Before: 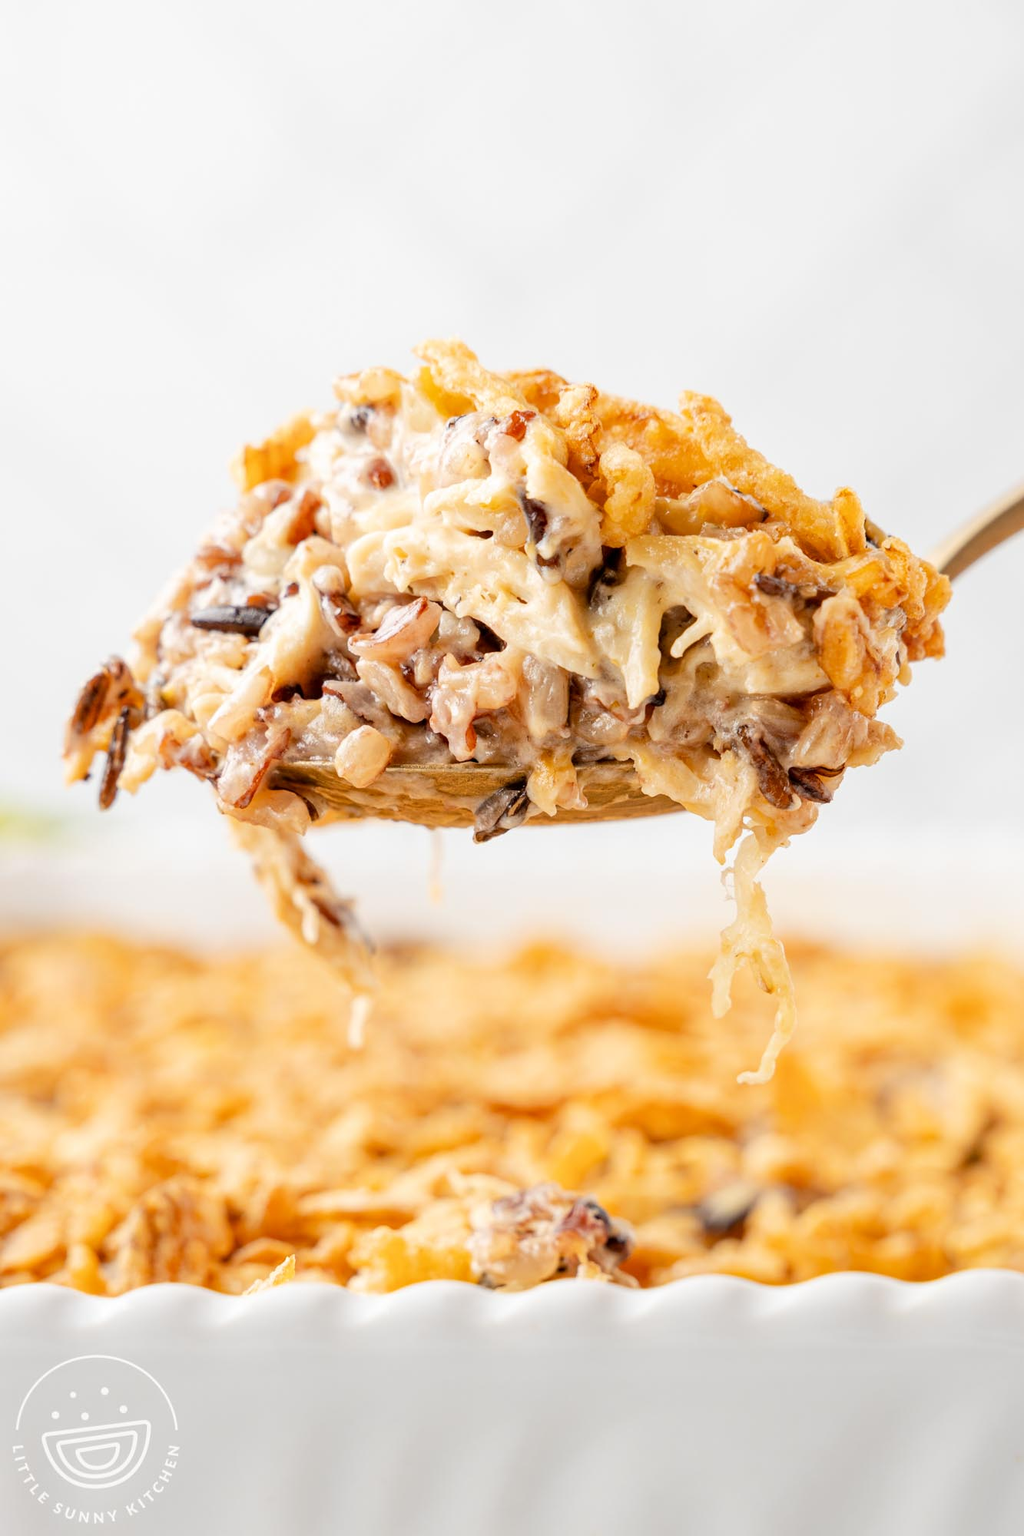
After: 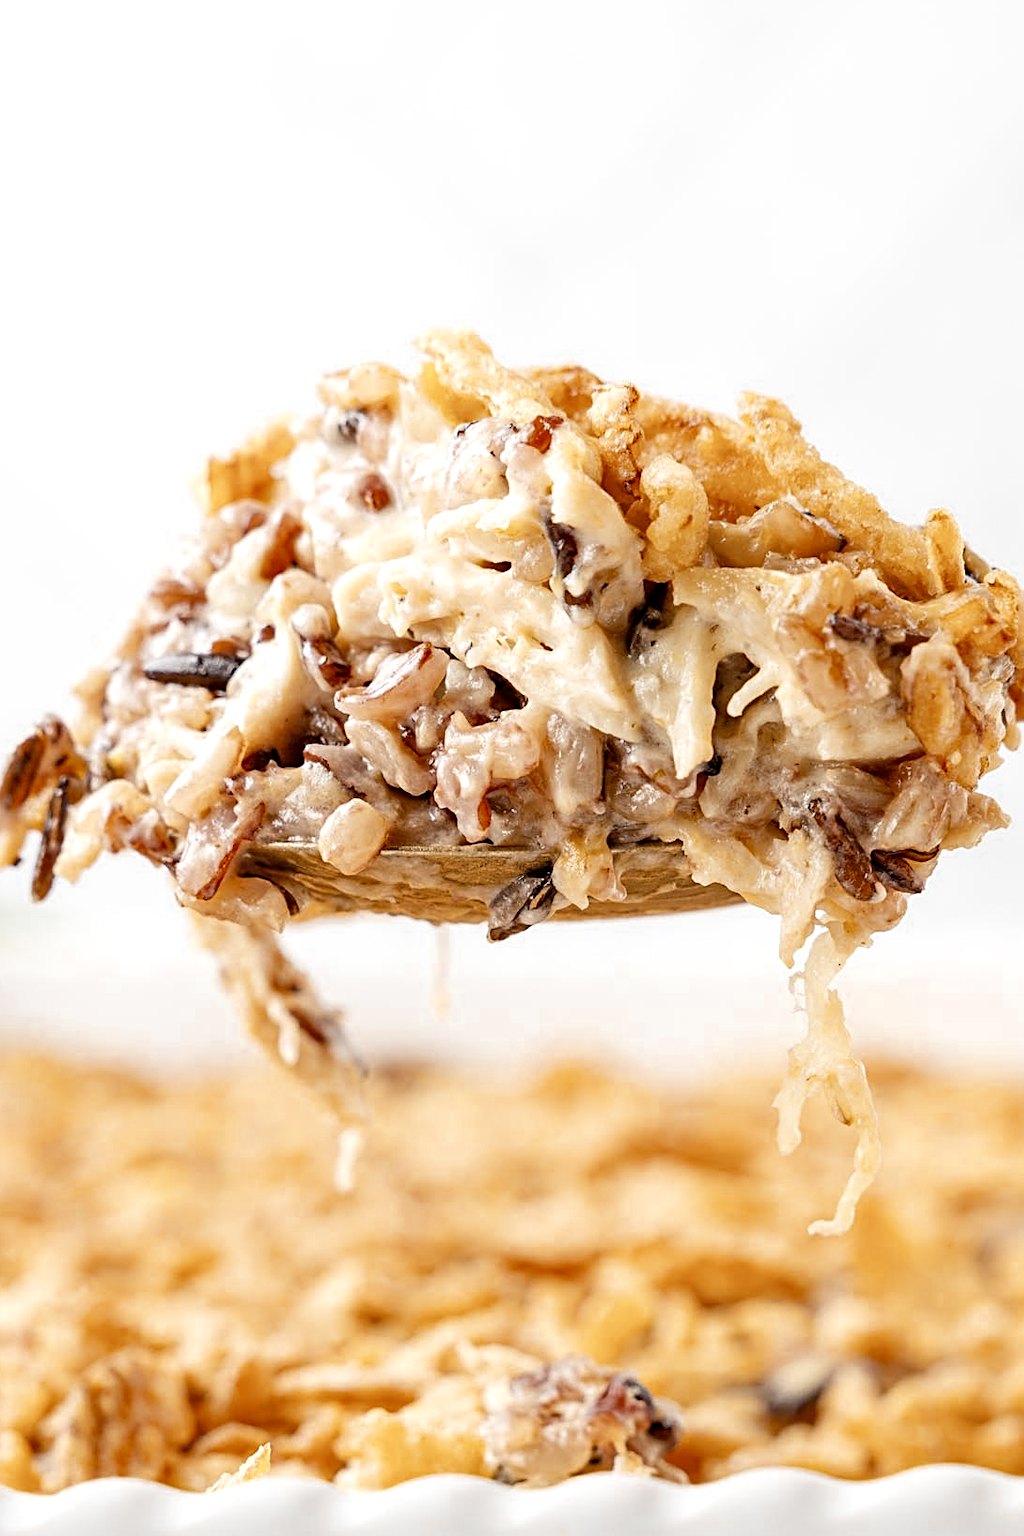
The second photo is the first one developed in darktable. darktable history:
crop and rotate: left 7.172%, top 4.534%, right 10.602%, bottom 13.271%
haze removal: compatibility mode true, adaptive false
shadows and highlights: shadows -12.74, white point adjustment 3.97, highlights 26.75, highlights color adjustment 52.52%
color zones: curves: ch0 [(0, 0.5) (0.125, 0.4) (0.25, 0.5) (0.375, 0.4) (0.5, 0.4) (0.625, 0.35) (0.75, 0.35) (0.875, 0.5)]; ch1 [(0, 0.35) (0.125, 0.45) (0.25, 0.35) (0.375, 0.35) (0.5, 0.35) (0.625, 0.35) (0.75, 0.45) (0.875, 0.35)]; ch2 [(0, 0.6) (0.125, 0.5) (0.25, 0.5) (0.375, 0.6) (0.5, 0.6) (0.625, 0.5) (0.75, 0.5) (0.875, 0.5)]
sharpen: radius 2.536, amount 0.631
